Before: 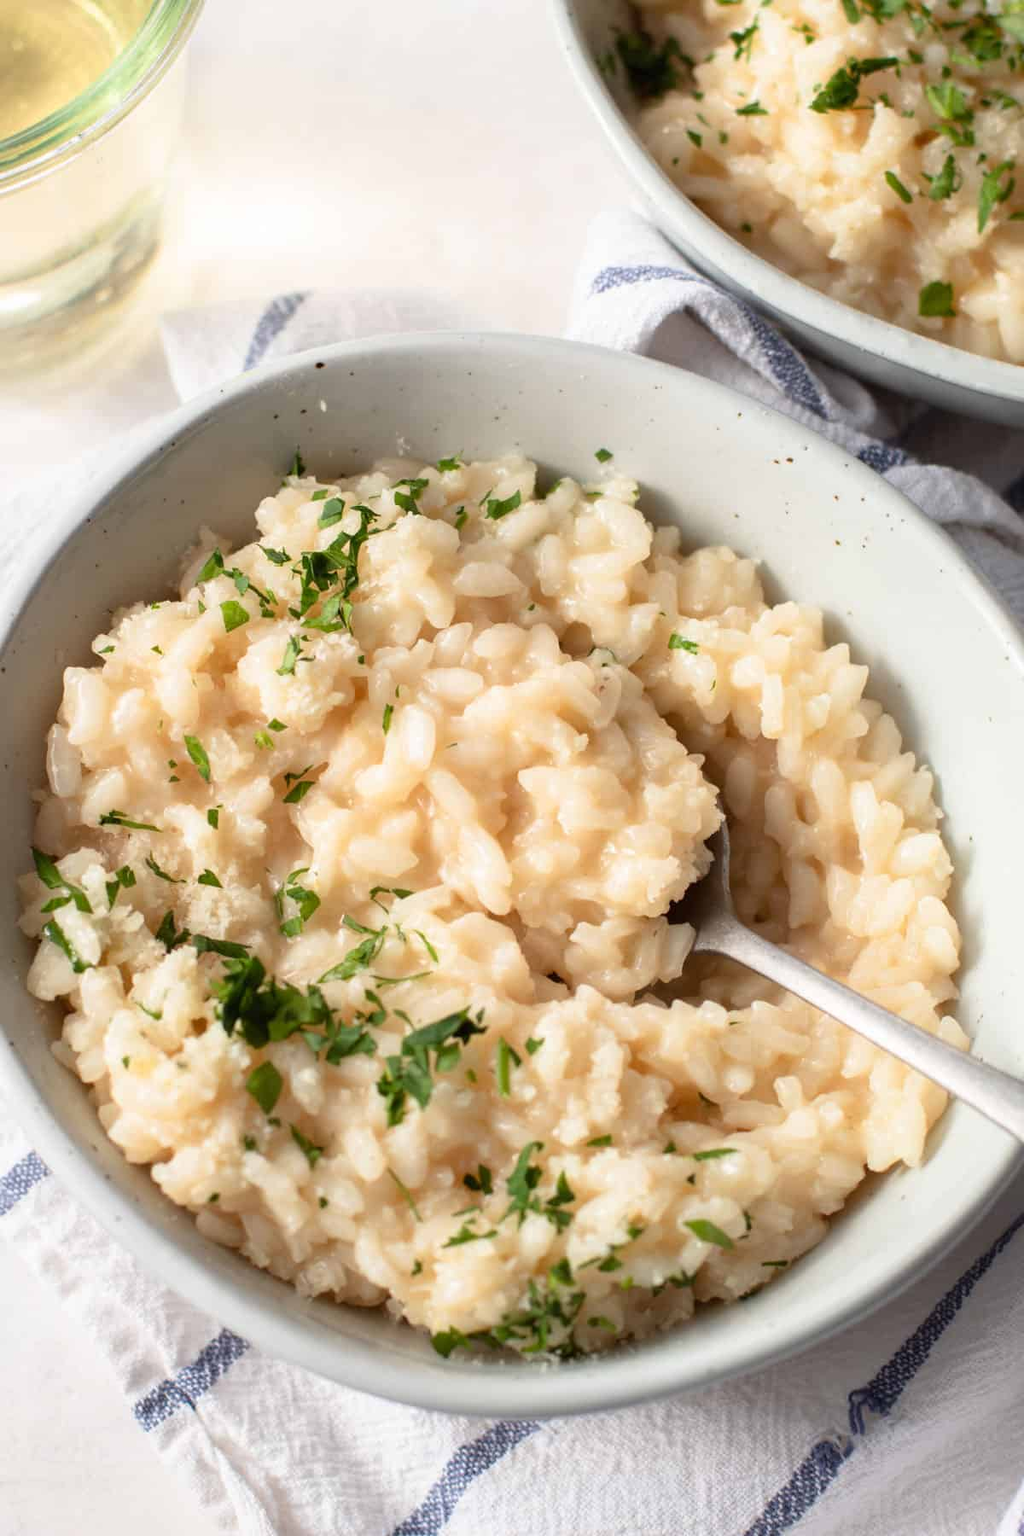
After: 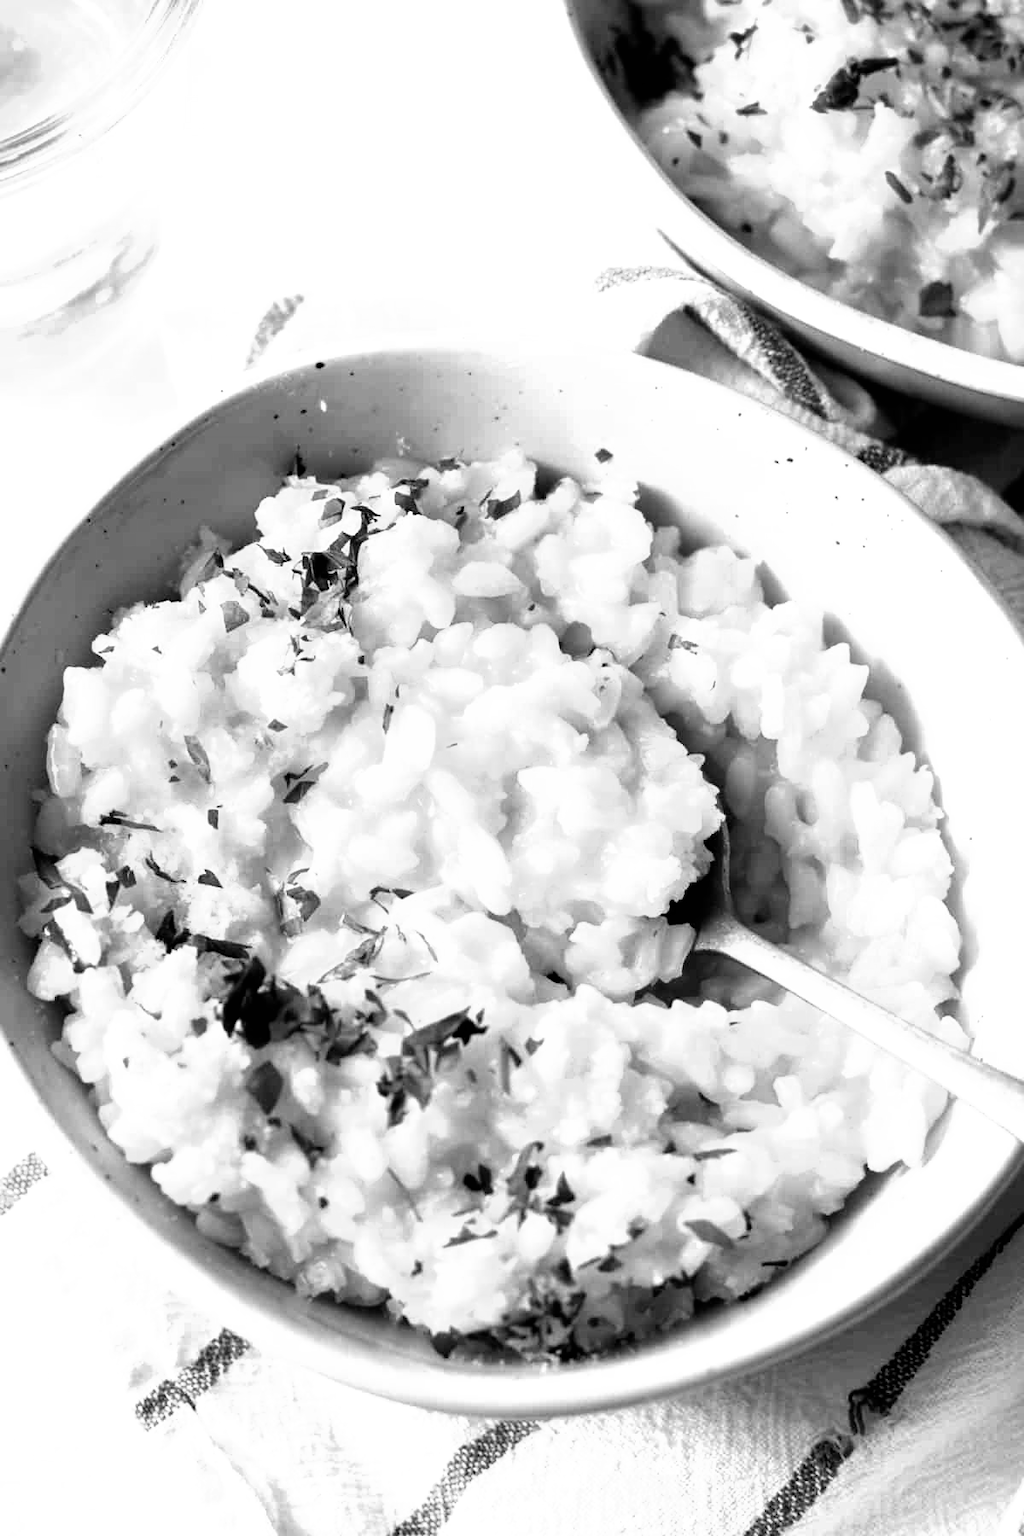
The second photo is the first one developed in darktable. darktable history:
monochrome: on, module defaults
filmic rgb: black relative exposure -8.2 EV, white relative exposure 2.2 EV, threshold 3 EV, hardness 7.11, latitude 85.74%, contrast 1.696, highlights saturation mix -4%, shadows ↔ highlights balance -2.69%, color science v5 (2021), contrast in shadows safe, contrast in highlights safe, enable highlight reconstruction true
